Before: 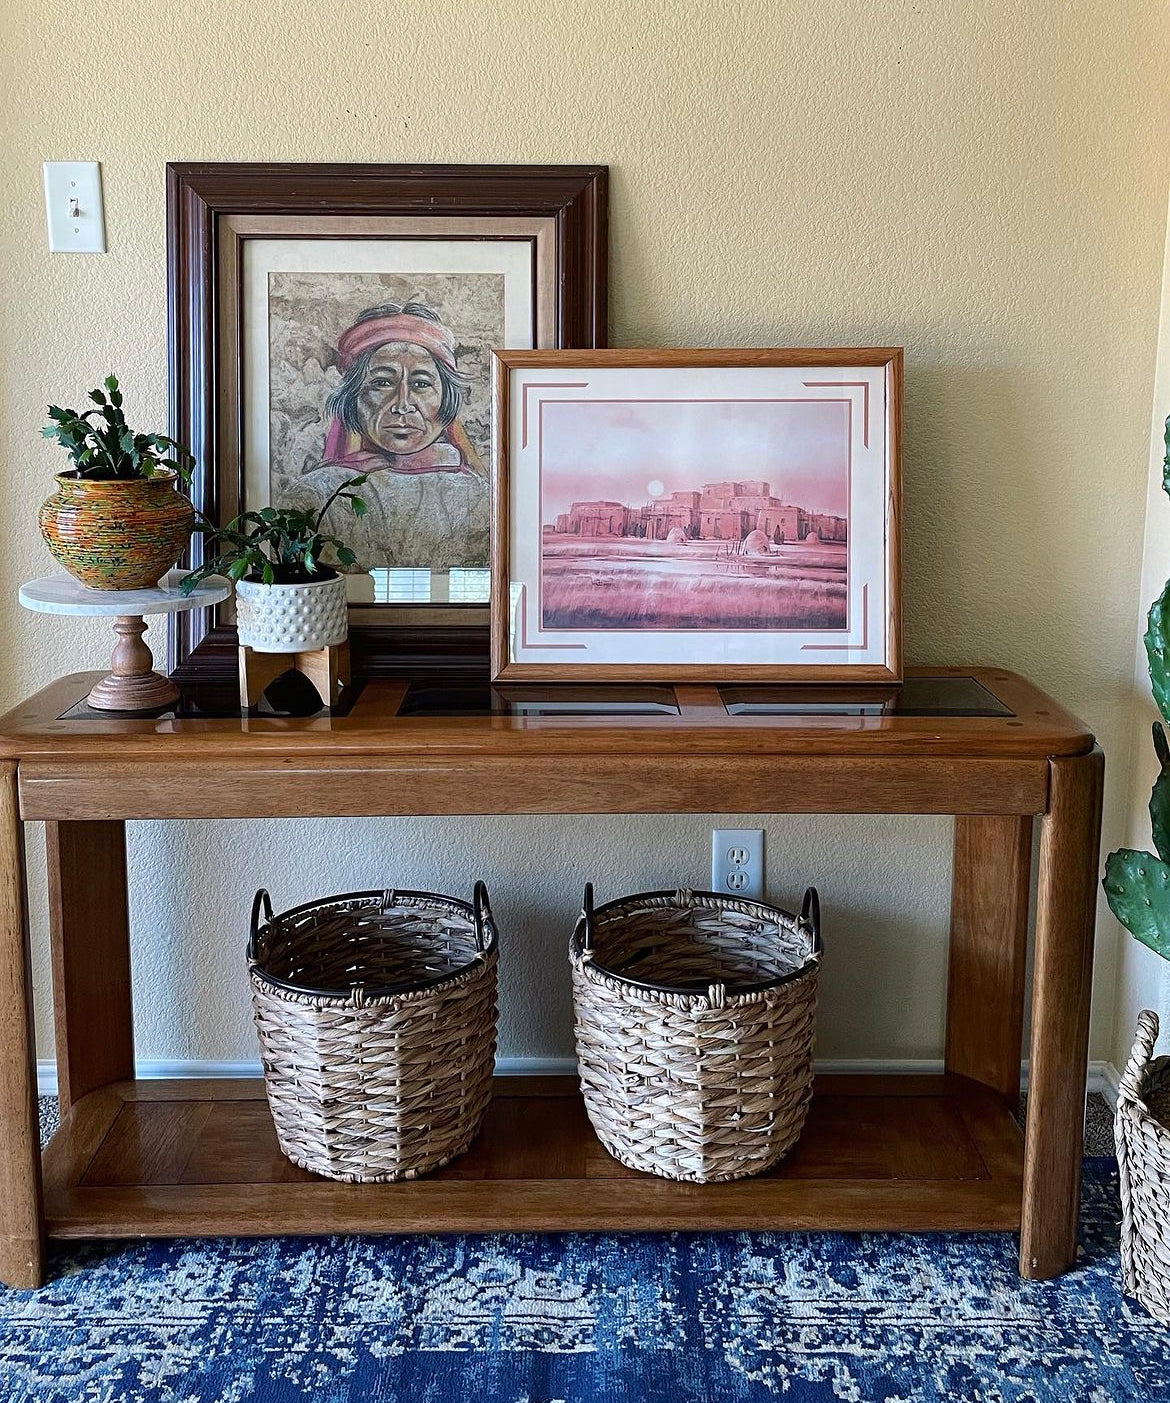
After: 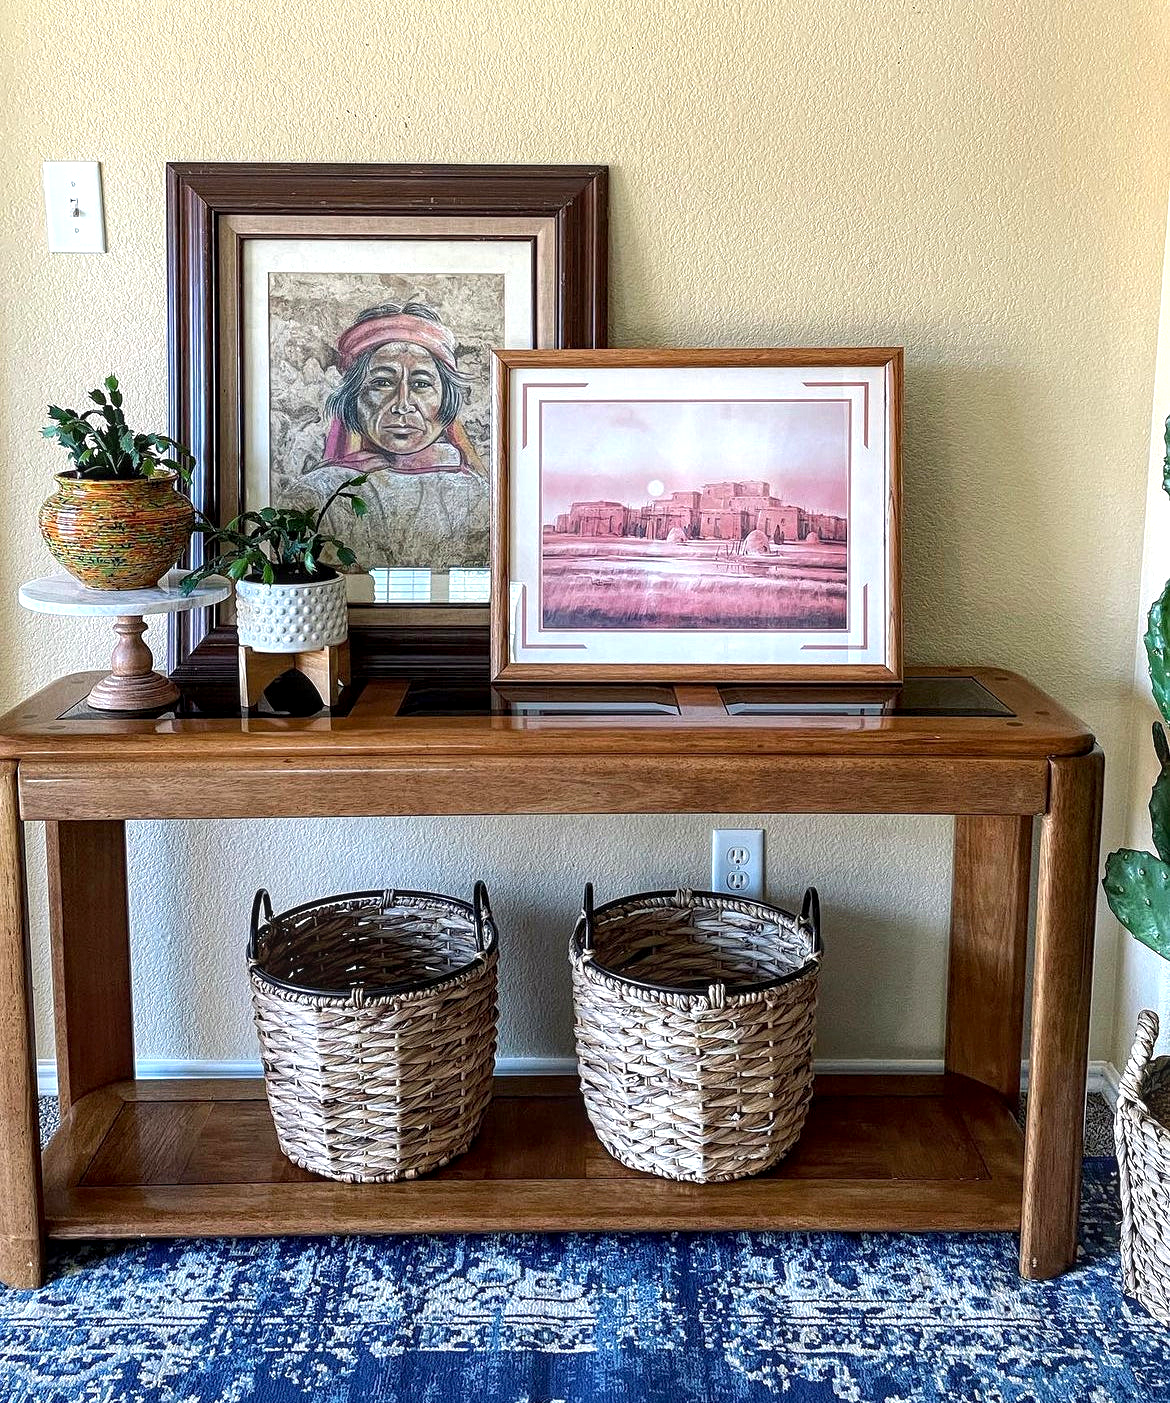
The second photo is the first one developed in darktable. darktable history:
local contrast: detail 130%
tone equalizer: -8 EV 0.045 EV
exposure: black level correction 0.001, exposure 0.499 EV, compensate exposure bias true, compensate highlight preservation false
